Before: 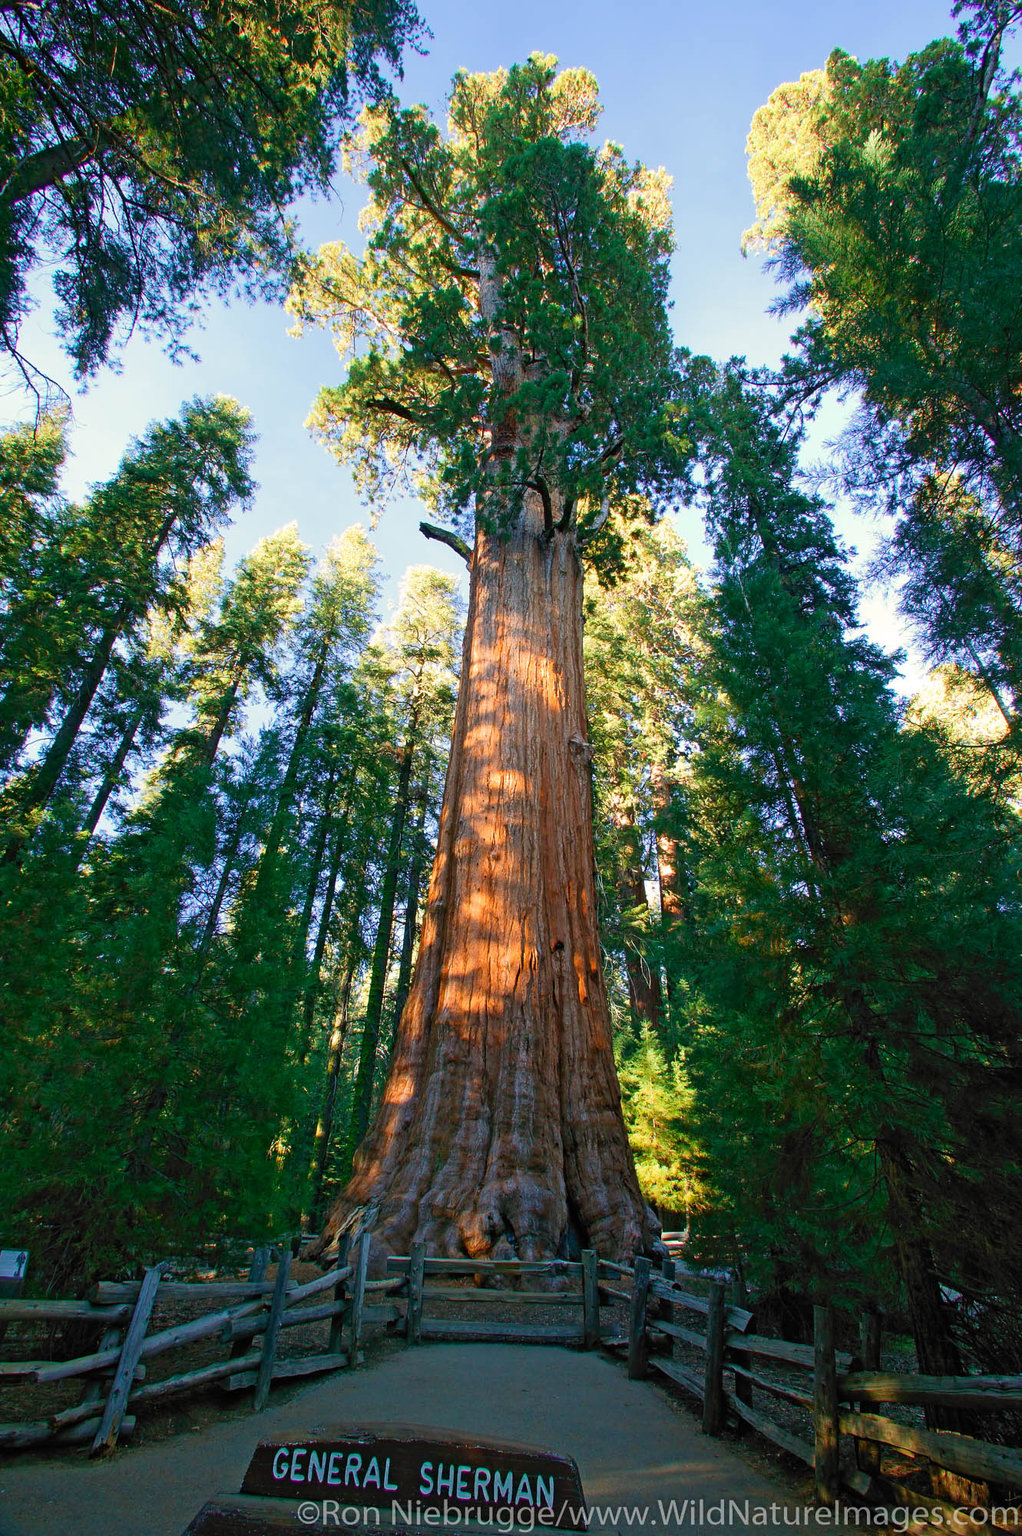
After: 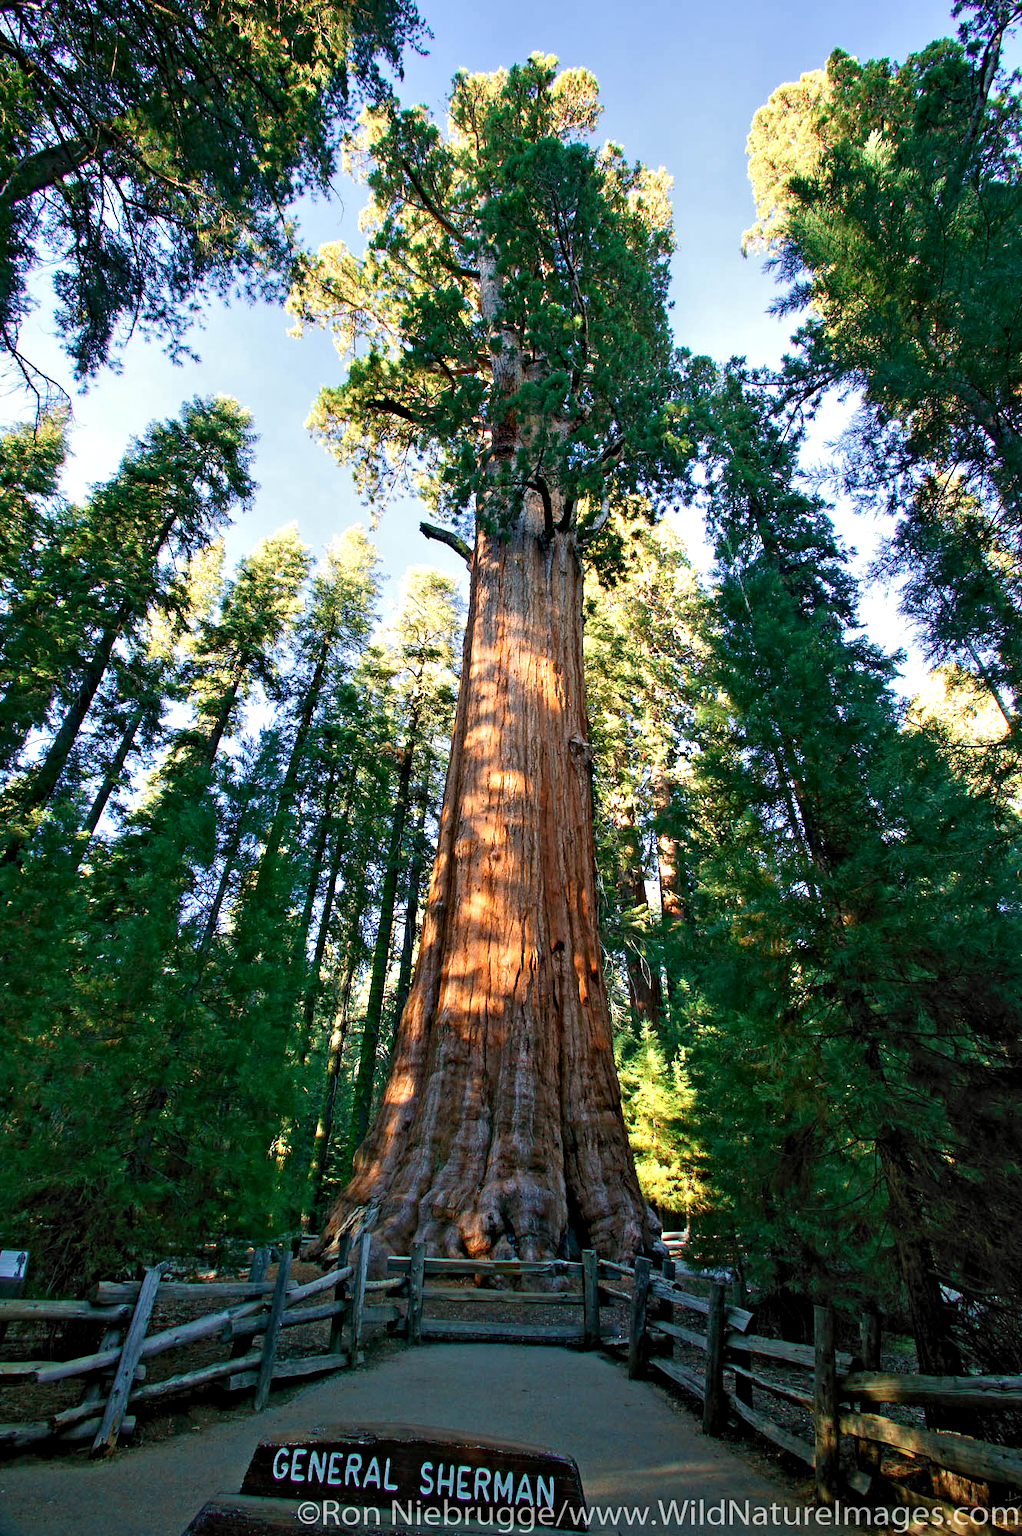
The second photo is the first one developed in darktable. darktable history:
contrast equalizer: y [[0.545, 0.572, 0.59, 0.59, 0.571, 0.545], [0.5 ×6], [0.5 ×6], [0 ×6], [0 ×6]]
